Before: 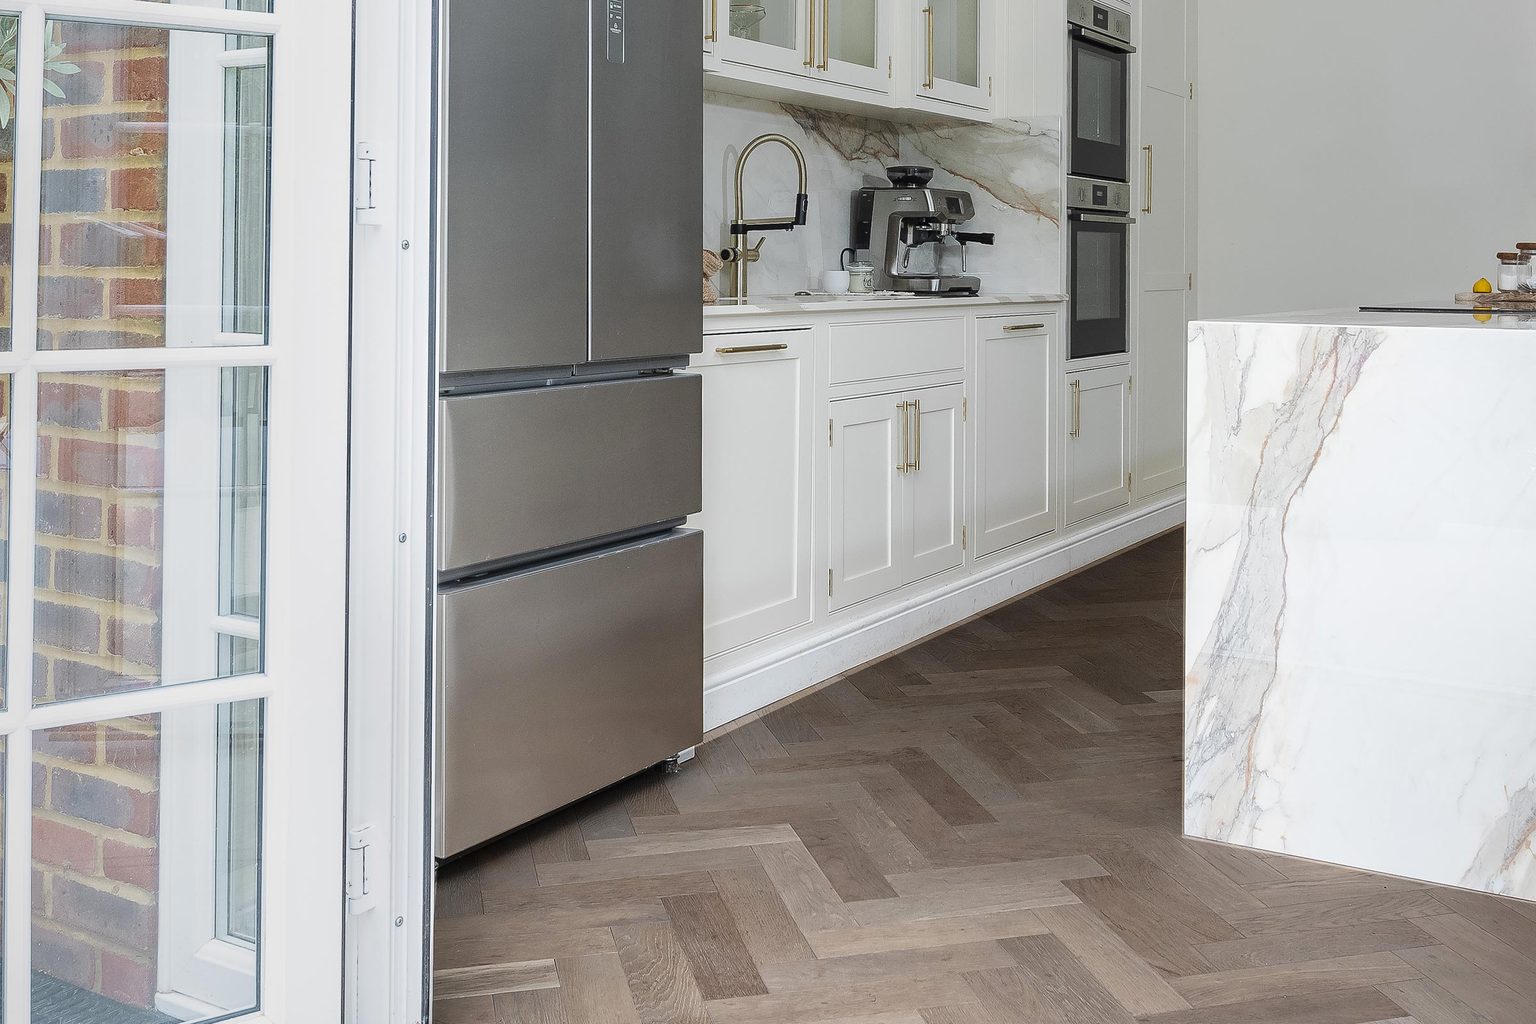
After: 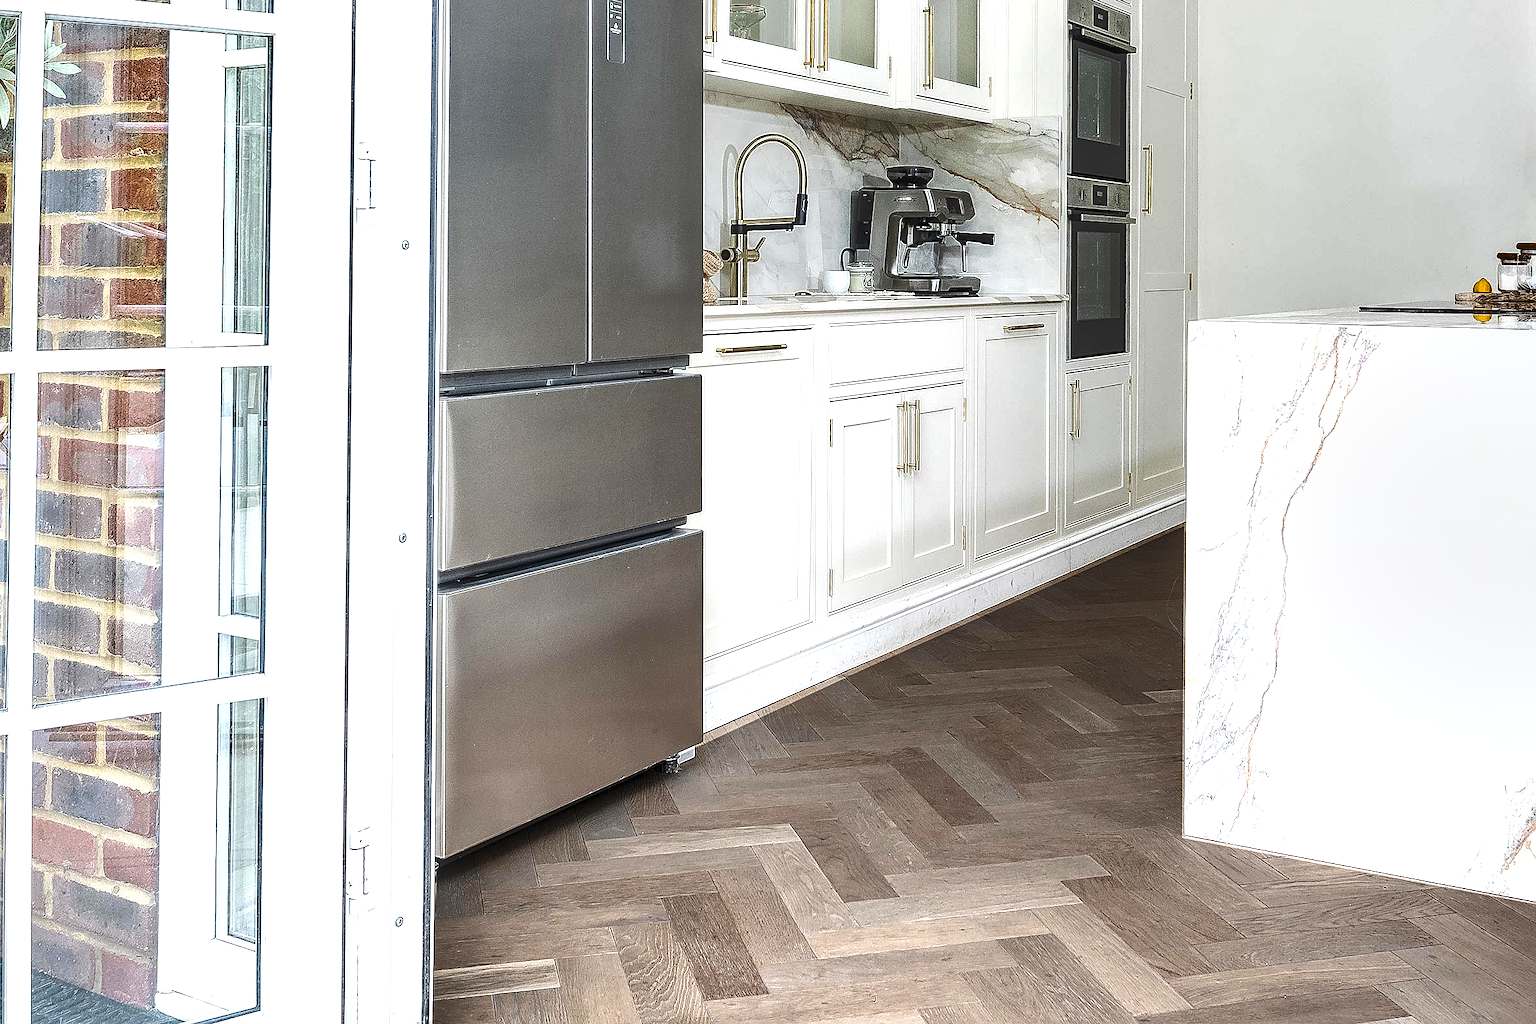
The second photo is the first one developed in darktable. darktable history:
exposure: black level correction 0, exposure 0.894 EV, compensate highlight preservation false
sharpen: on, module defaults
shadows and highlights: radius 266.2, soften with gaussian
local contrast: on, module defaults
